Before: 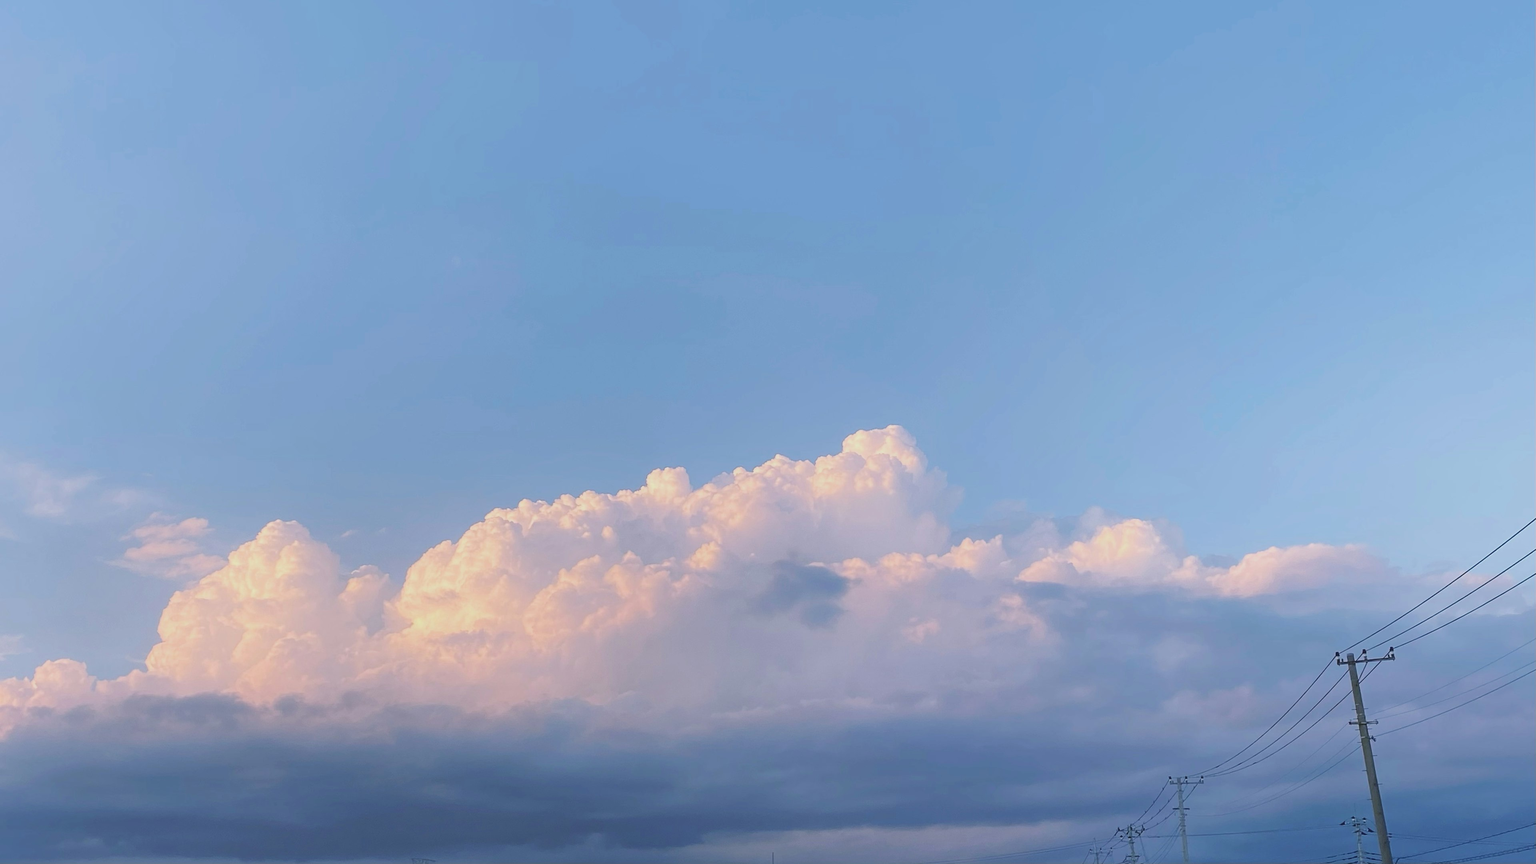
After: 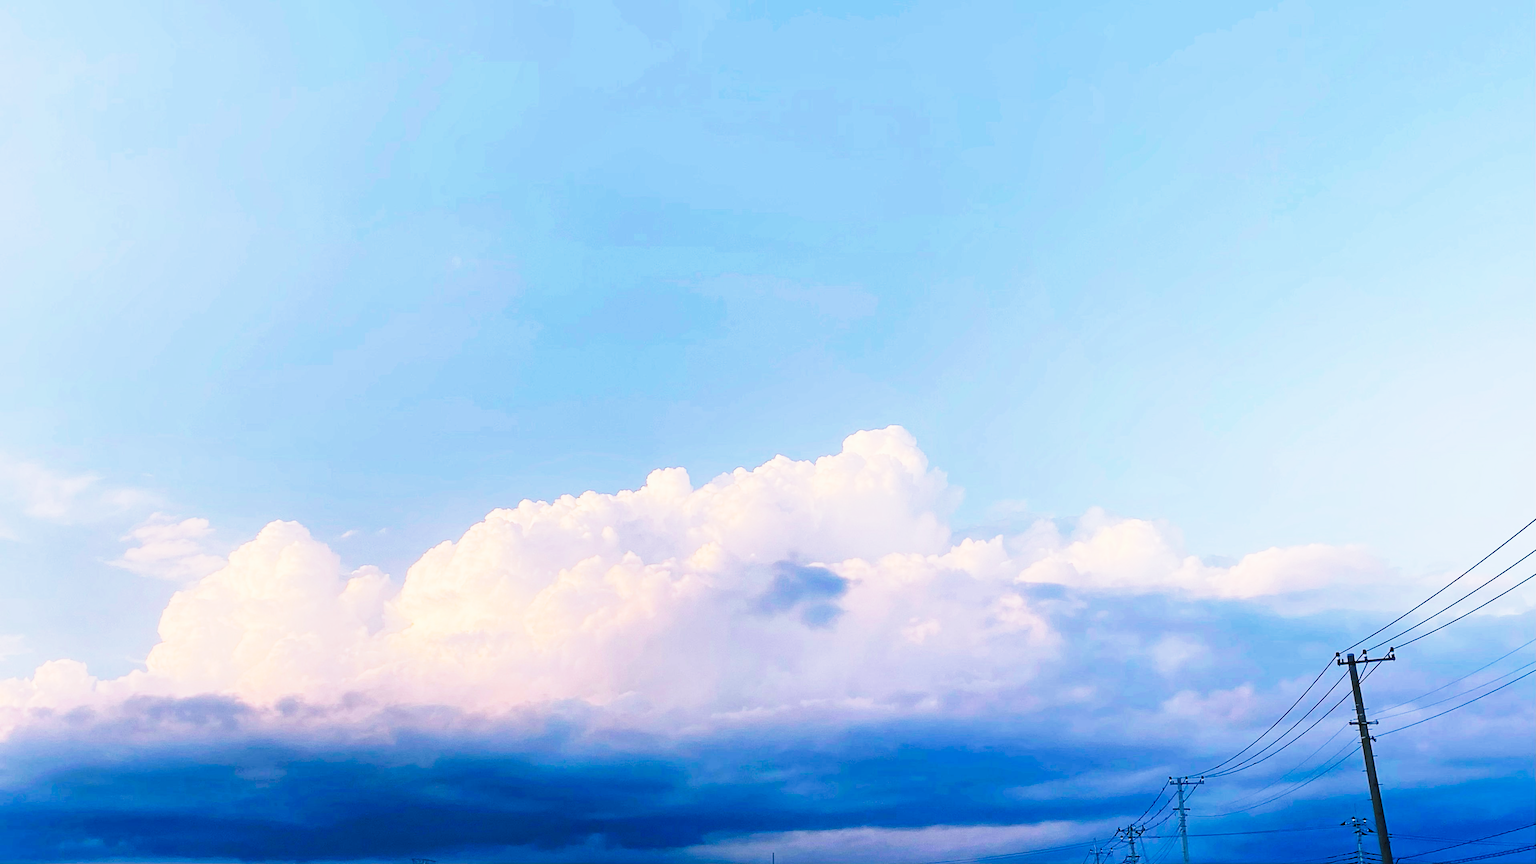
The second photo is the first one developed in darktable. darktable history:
tone curve: curves: ch0 [(0, 0) (0.003, 0.001) (0.011, 0.005) (0.025, 0.009) (0.044, 0.014) (0.069, 0.018) (0.1, 0.025) (0.136, 0.029) (0.177, 0.042) (0.224, 0.064) (0.277, 0.107) (0.335, 0.182) (0.399, 0.3) (0.468, 0.462) (0.543, 0.639) (0.623, 0.802) (0.709, 0.916) (0.801, 0.963) (0.898, 0.988) (1, 1)], preserve colors none
